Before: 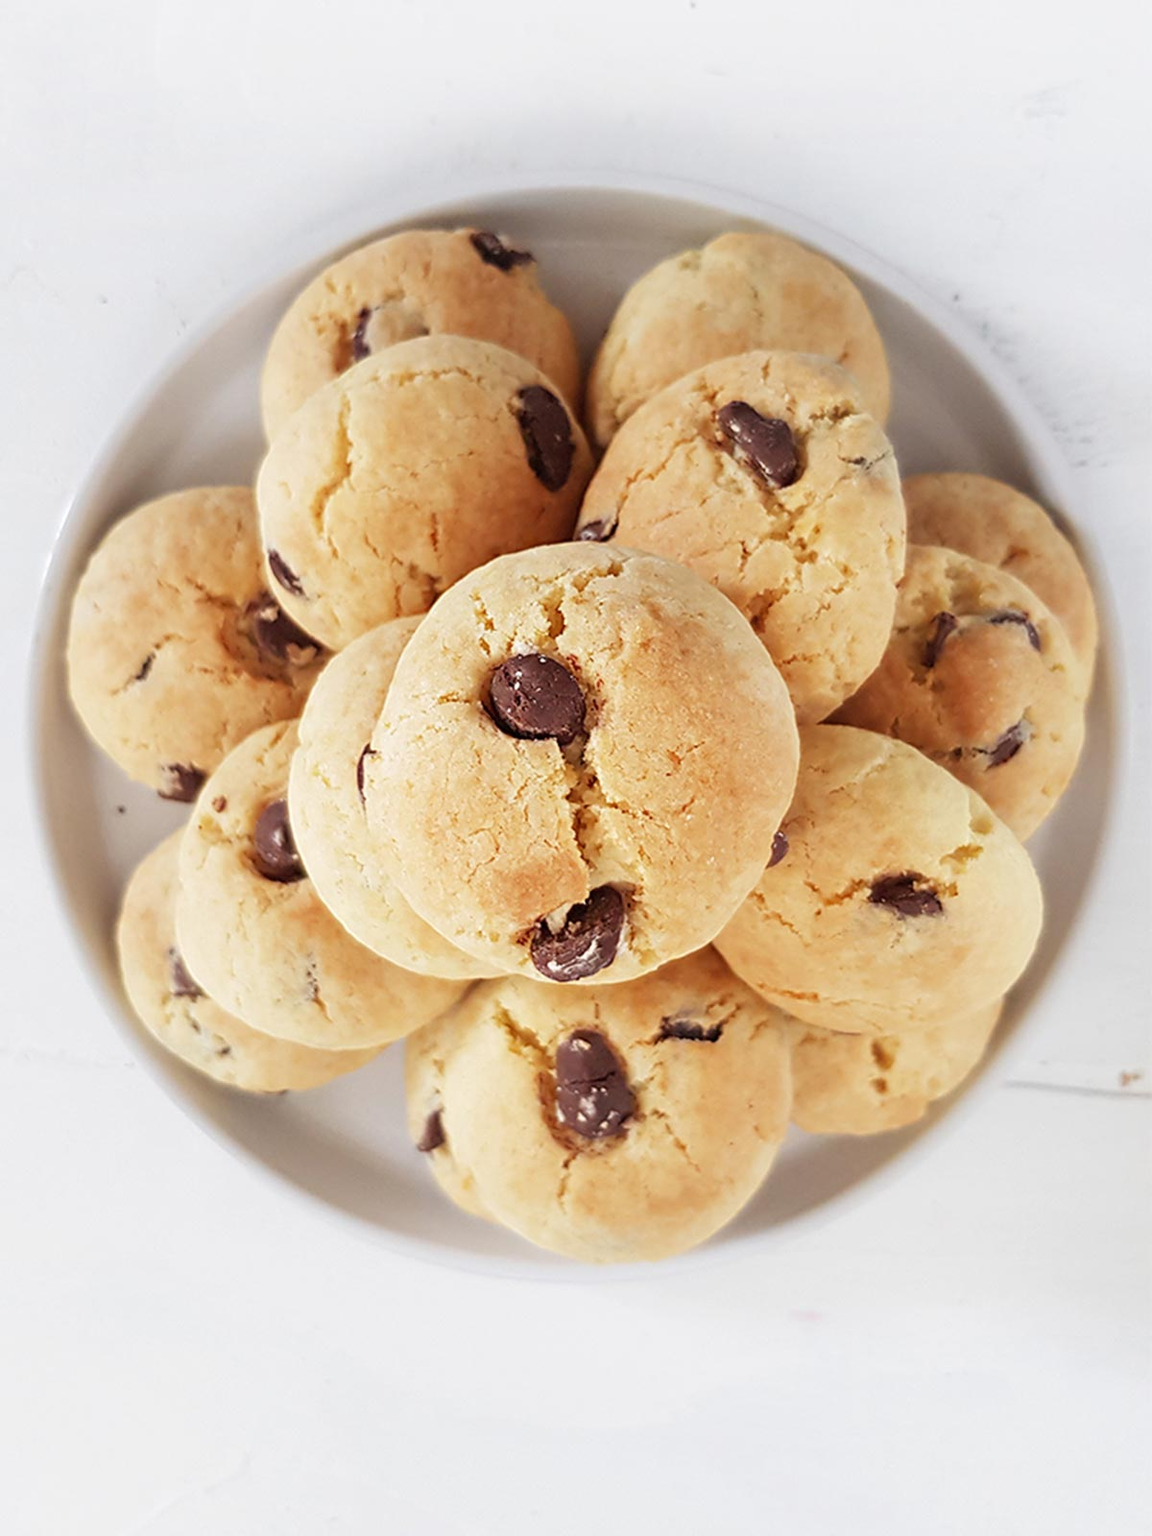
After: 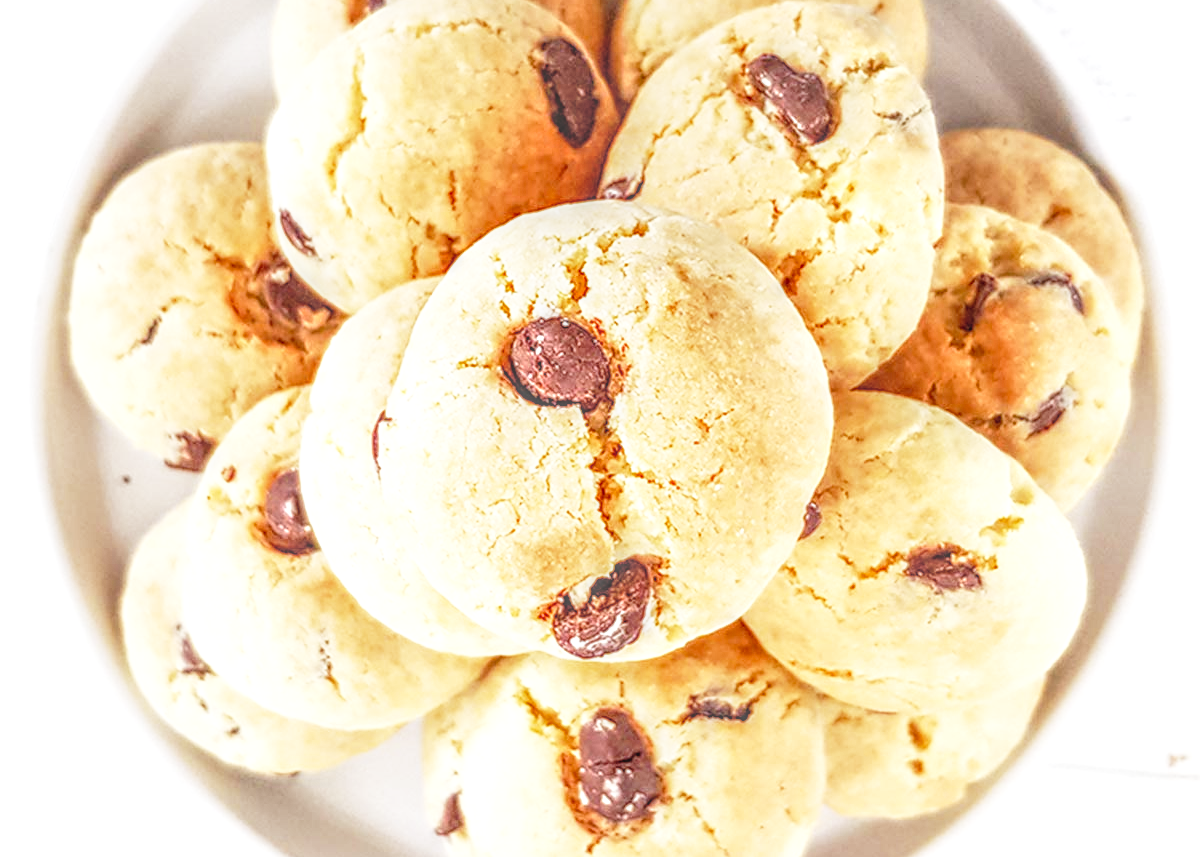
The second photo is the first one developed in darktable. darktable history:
base curve: curves: ch0 [(0, 0) (0.012, 0.01) (0.073, 0.168) (0.31, 0.711) (0.645, 0.957) (1, 1)], preserve colors none
local contrast: highlights 2%, shadows 5%, detail 199%, midtone range 0.252
crop and rotate: top 22.797%, bottom 23.594%
